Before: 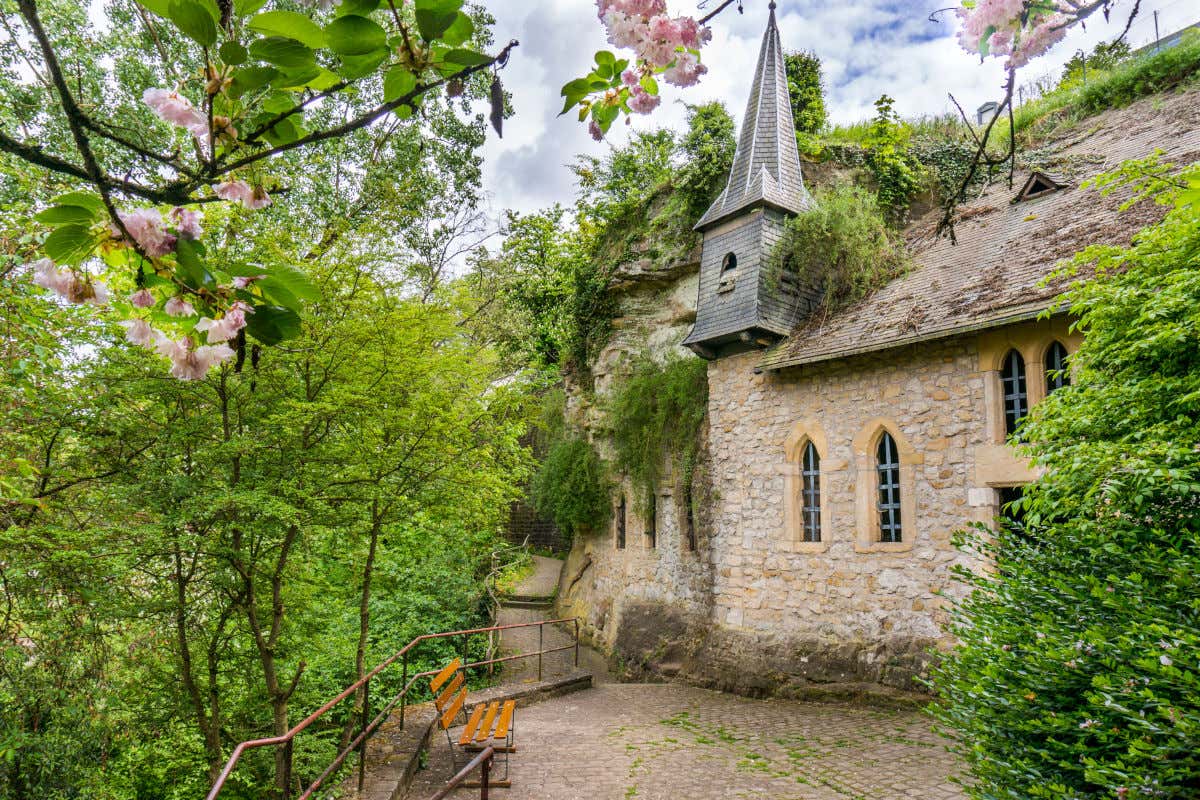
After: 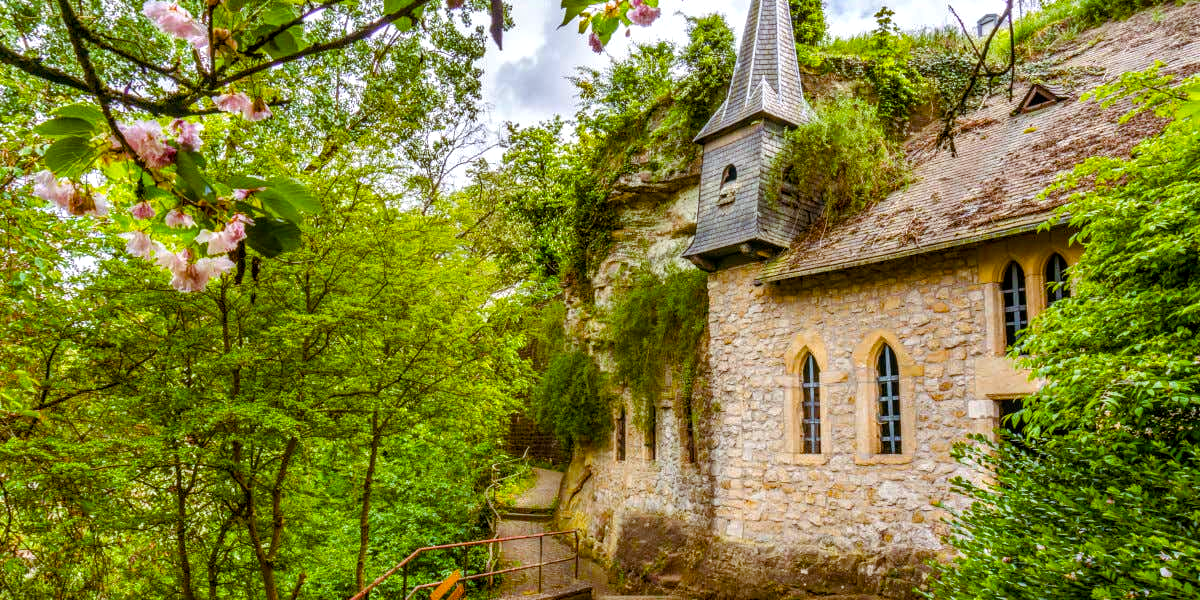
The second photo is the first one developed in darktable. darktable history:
local contrast: on, module defaults
crop: top 11.064%, bottom 13.927%
color balance rgb: shadows lift › chroma 9.613%, shadows lift › hue 46.22°, linear chroma grading › shadows 10.308%, linear chroma grading › highlights 10.51%, linear chroma grading › global chroma 15.144%, linear chroma grading › mid-tones 14.856%, perceptual saturation grading › global saturation 20%, perceptual saturation grading › highlights -25.655%, perceptual saturation grading › shadows 26.044%, perceptual brilliance grading › highlights 3.078%, global vibrance 9.412%
